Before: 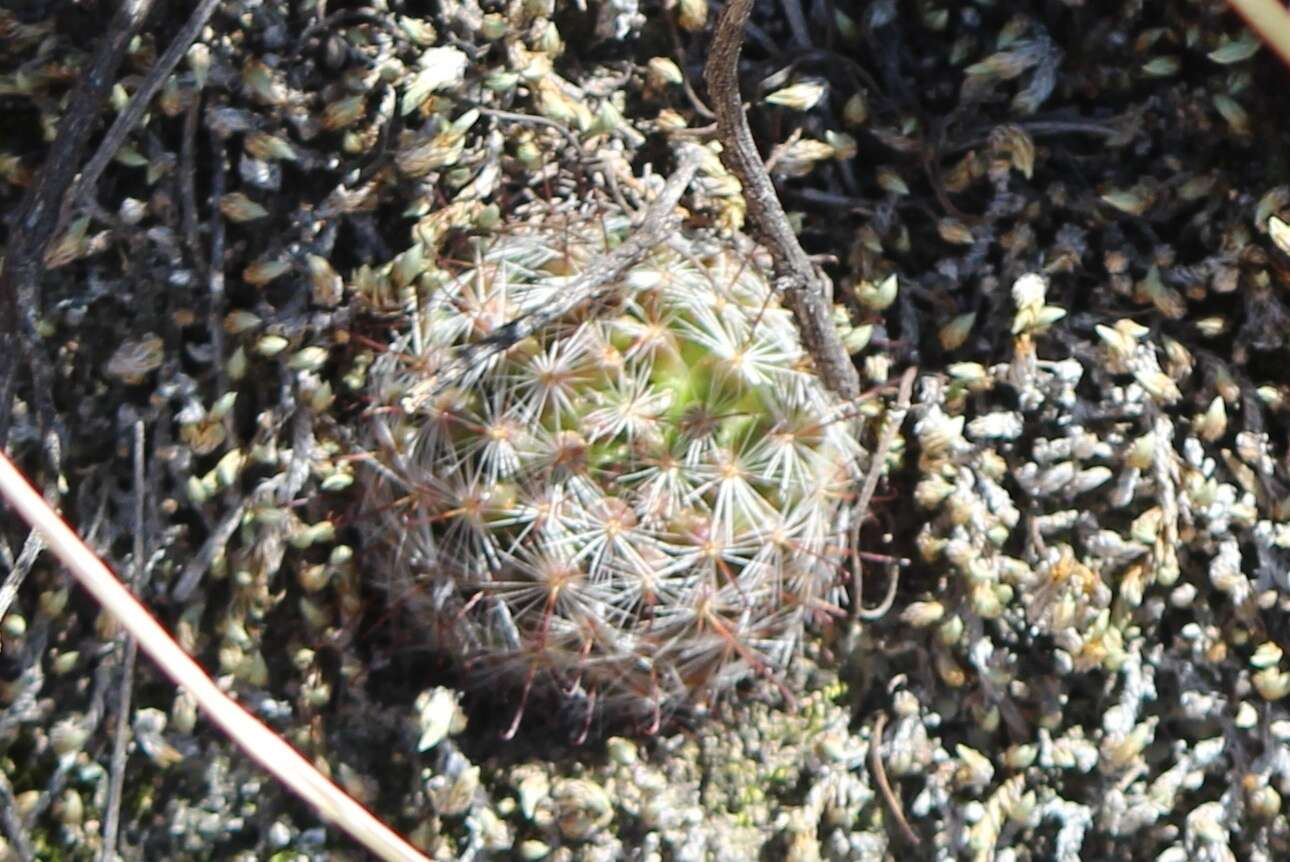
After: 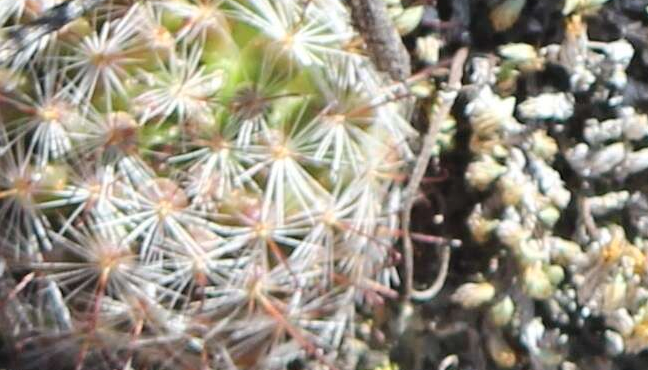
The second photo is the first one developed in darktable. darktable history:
color correction: highlights b* -0.032, saturation 0.994
contrast brightness saturation: contrast 0.046, brightness 0.068, saturation 0.007
crop: left 34.855%, top 37.085%, right 14.899%, bottom 19.953%
